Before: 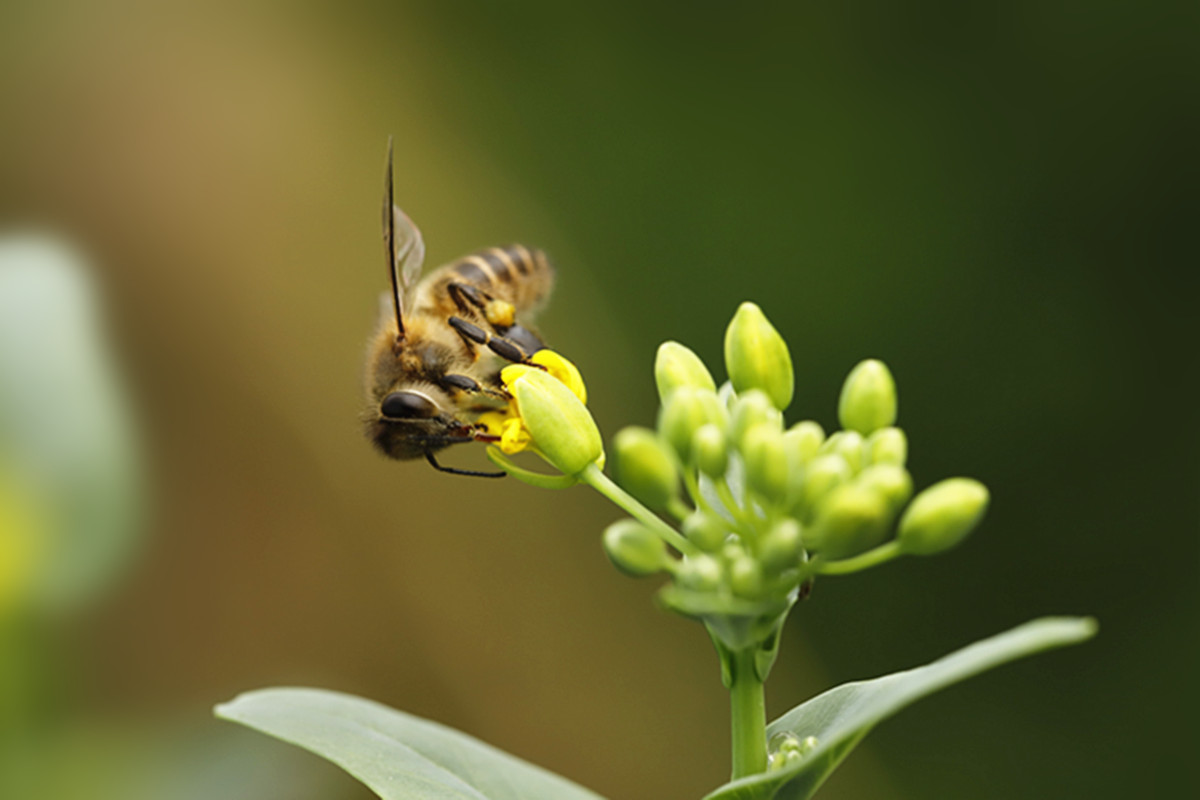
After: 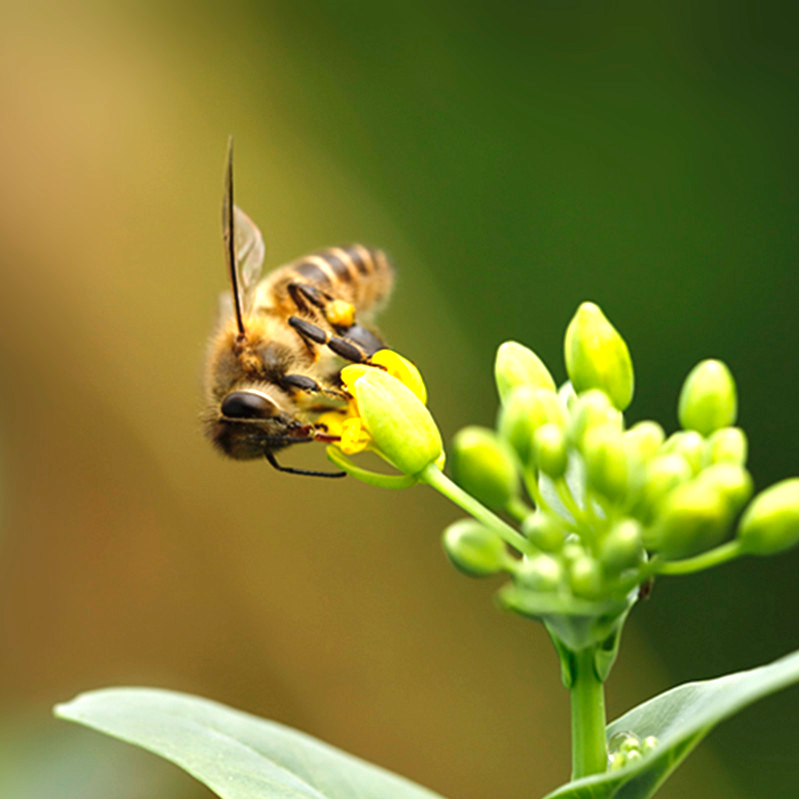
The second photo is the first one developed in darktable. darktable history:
crop and rotate: left 13.409%, right 19.924%
local contrast: highlights 100%, shadows 100%, detail 120%, midtone range 0.2
exposure: black level correction -0.002, exposure 0.54 EV, compensate highlight preservation false
